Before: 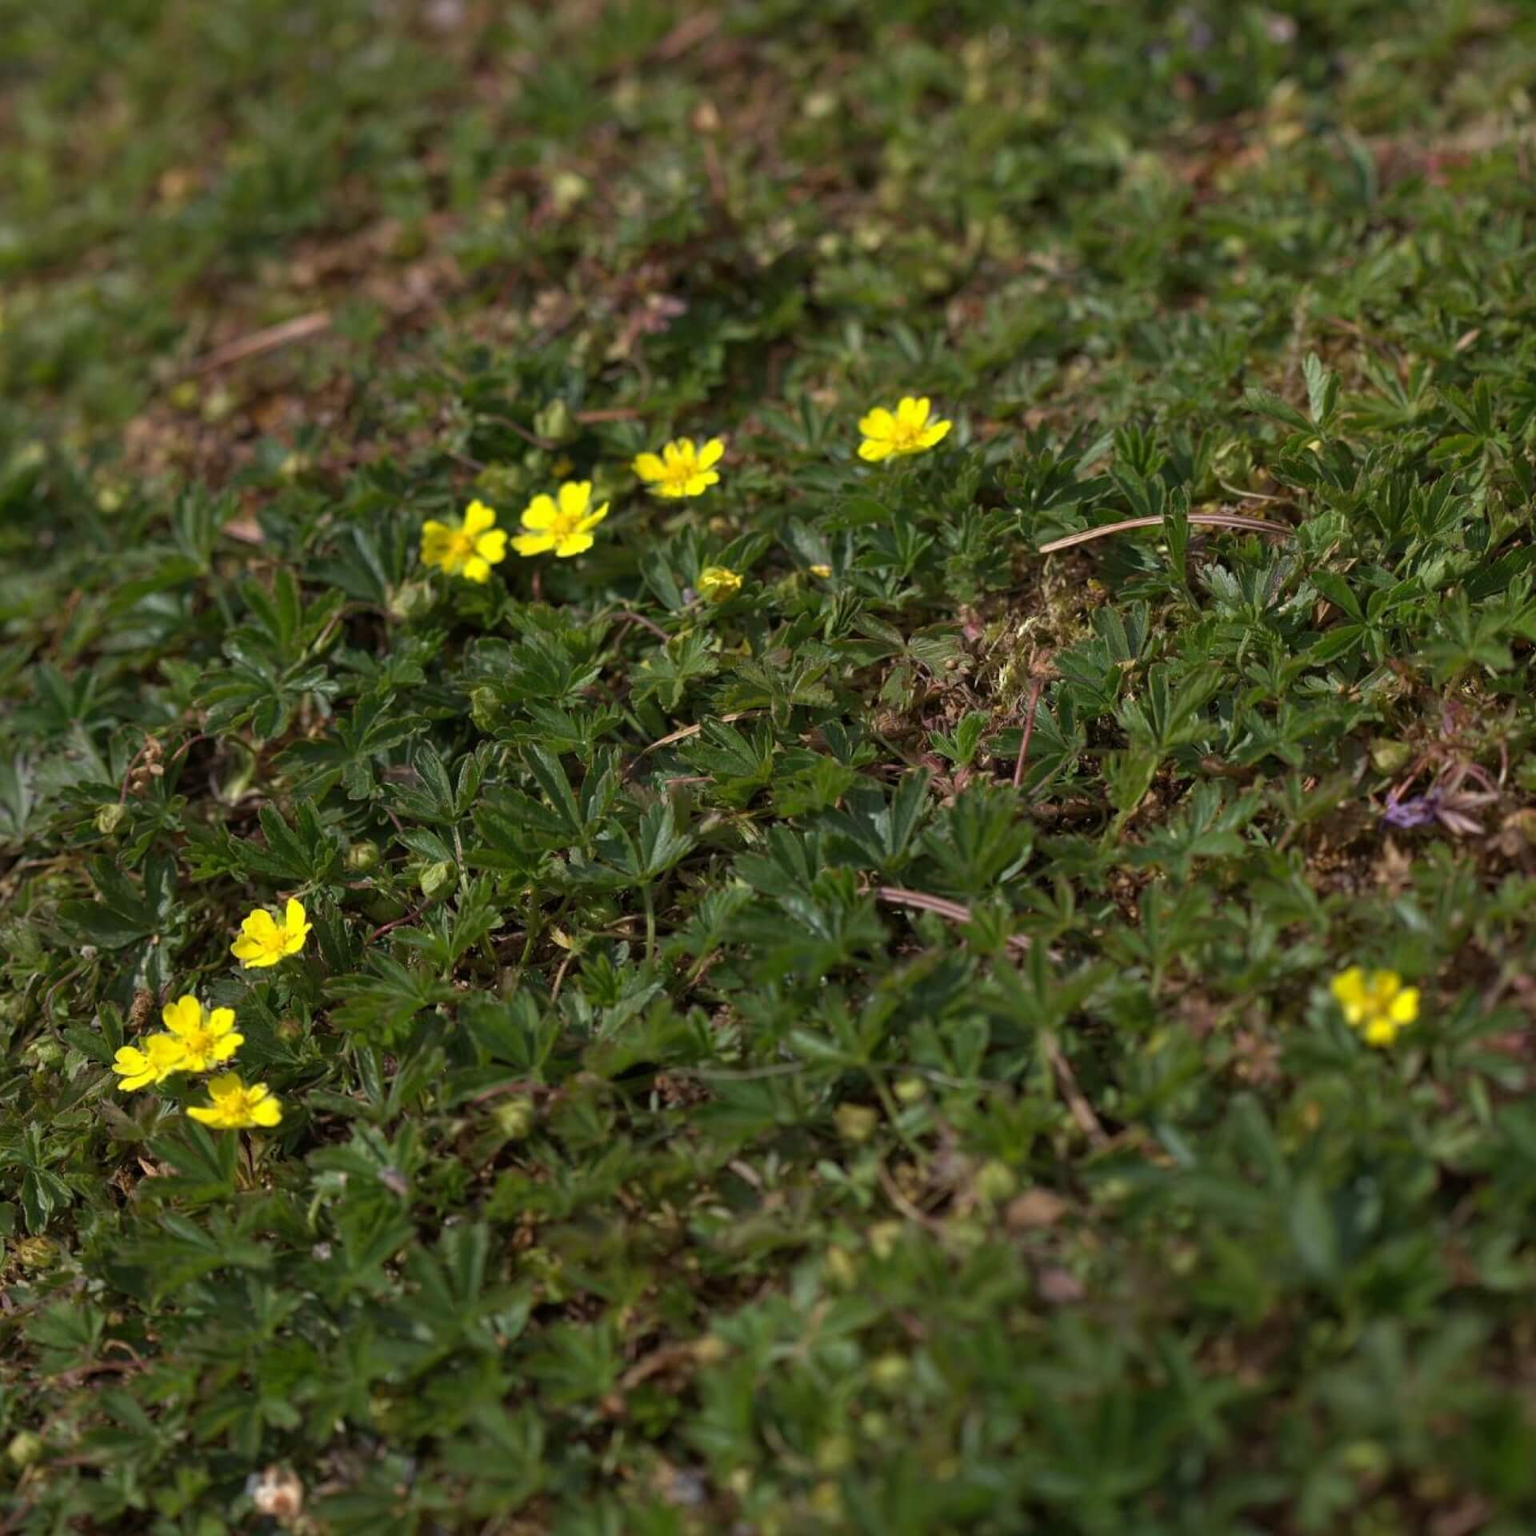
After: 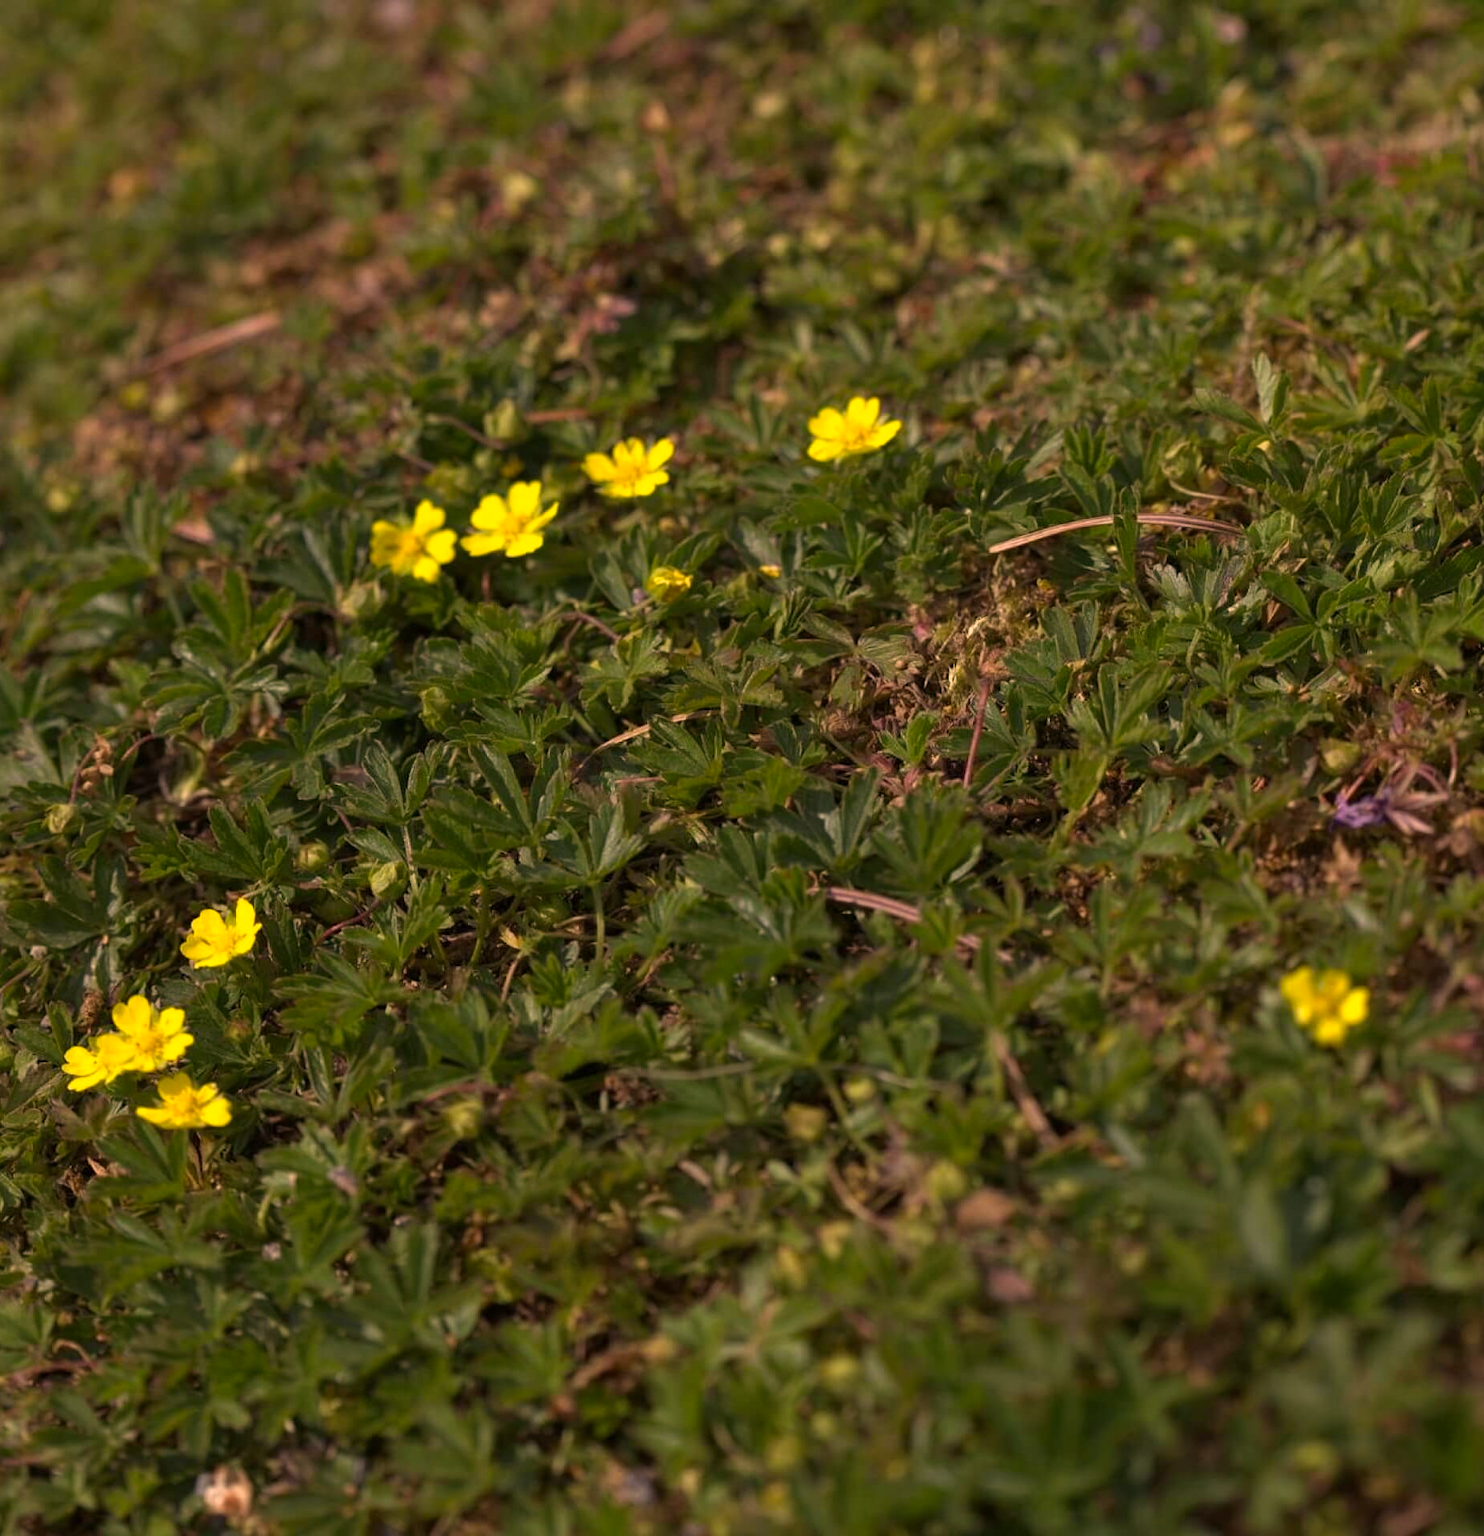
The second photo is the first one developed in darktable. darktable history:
color correction: highlights a* 17.6, highlights b* 18.74
crop and rotate: left 3.309%
